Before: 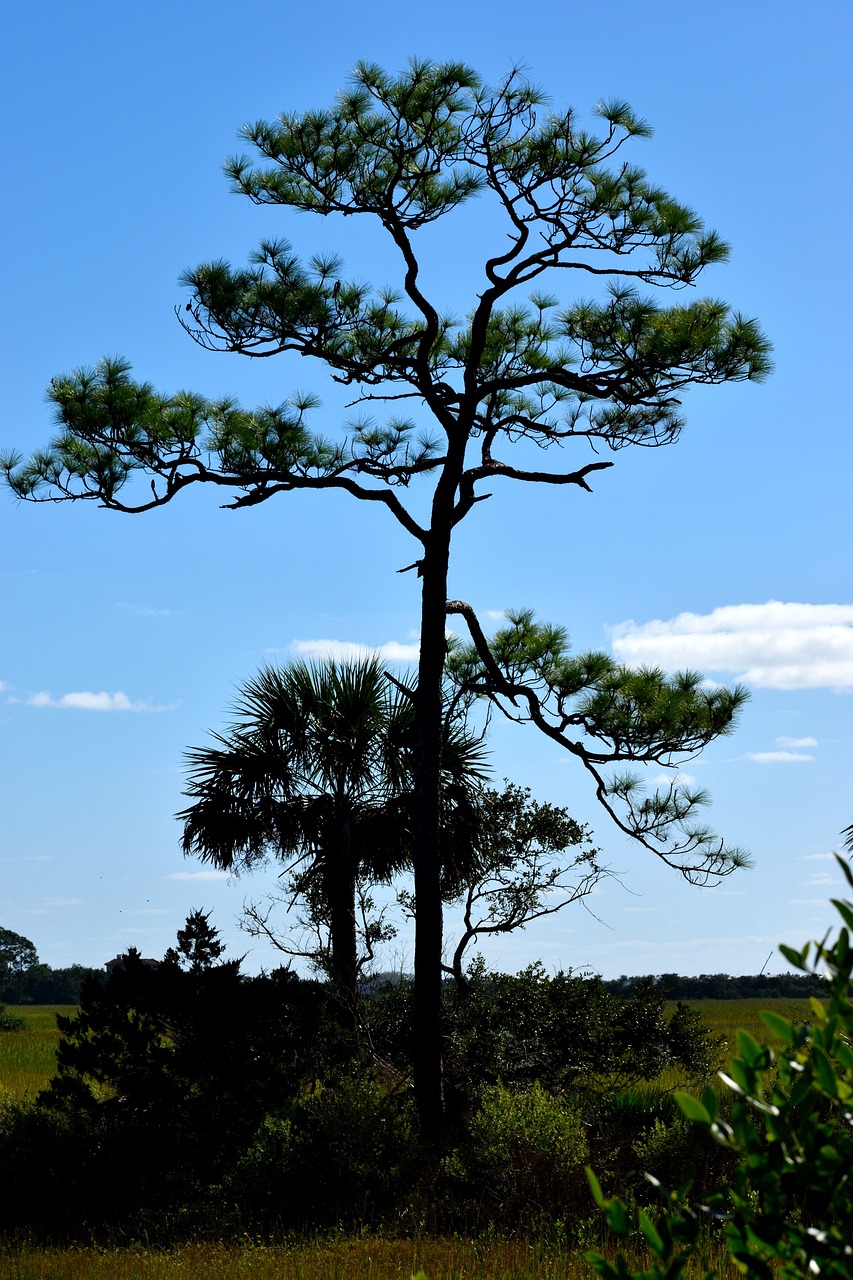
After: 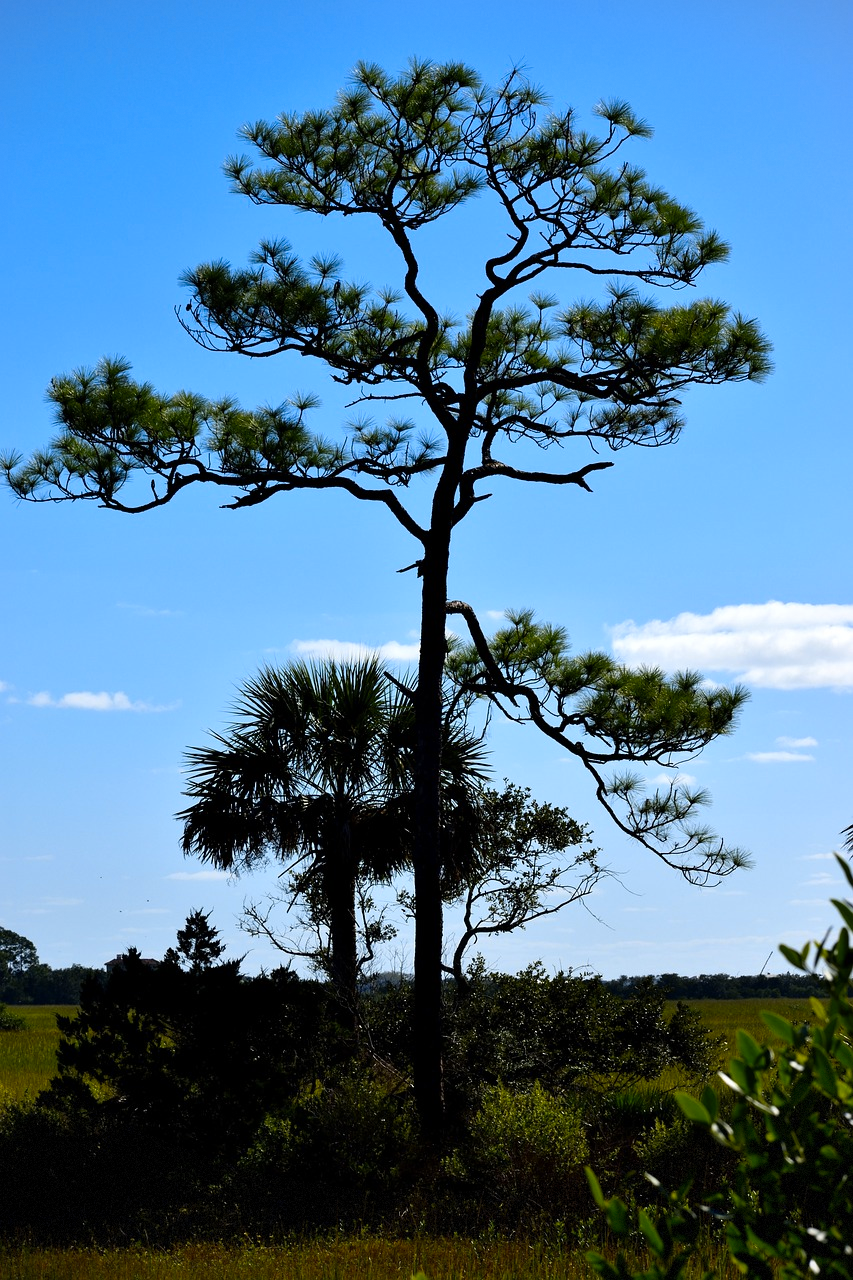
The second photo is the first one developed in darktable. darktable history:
vignetting: fall-off start 97.28%, fall-off radius 79%, brightness -0.462, saturation -0.3, width/height ratio 1.114, dithering 8-bit output, unbound false
color contrast: green-magenta contrast 0.85, blue-yellow contrast 1.25, unbound 0
